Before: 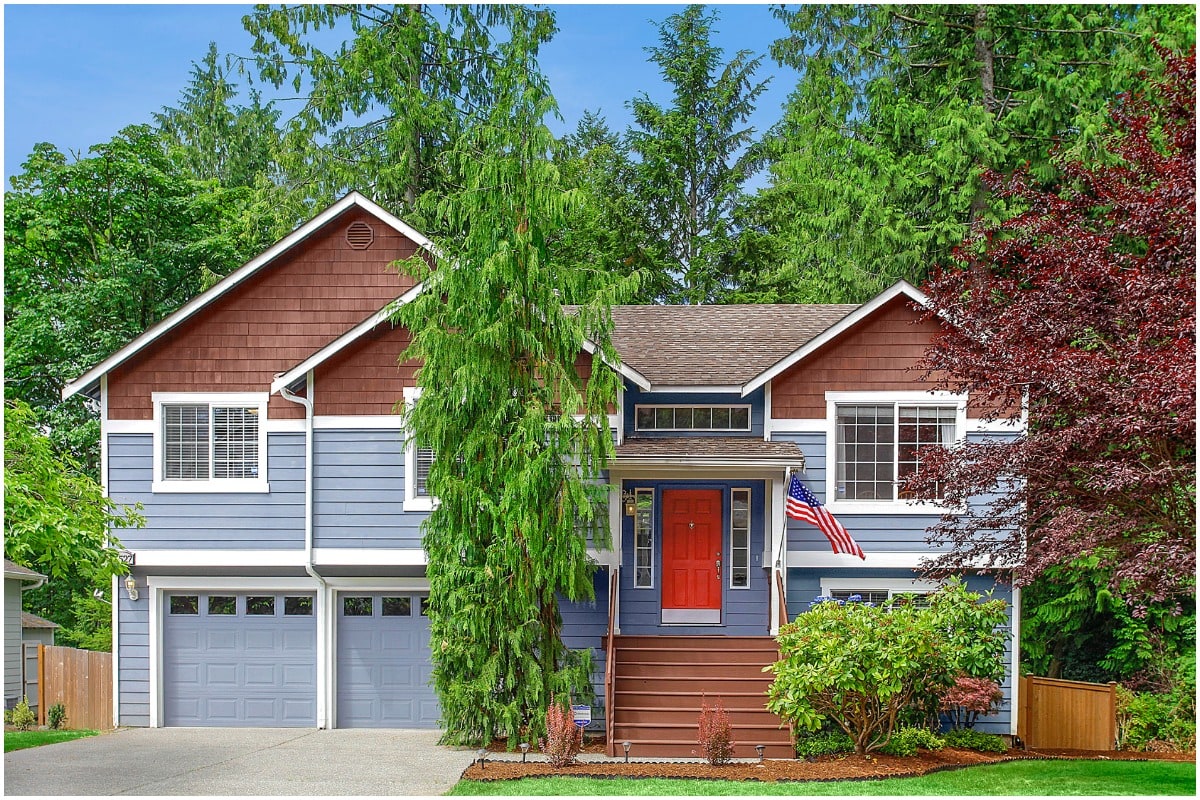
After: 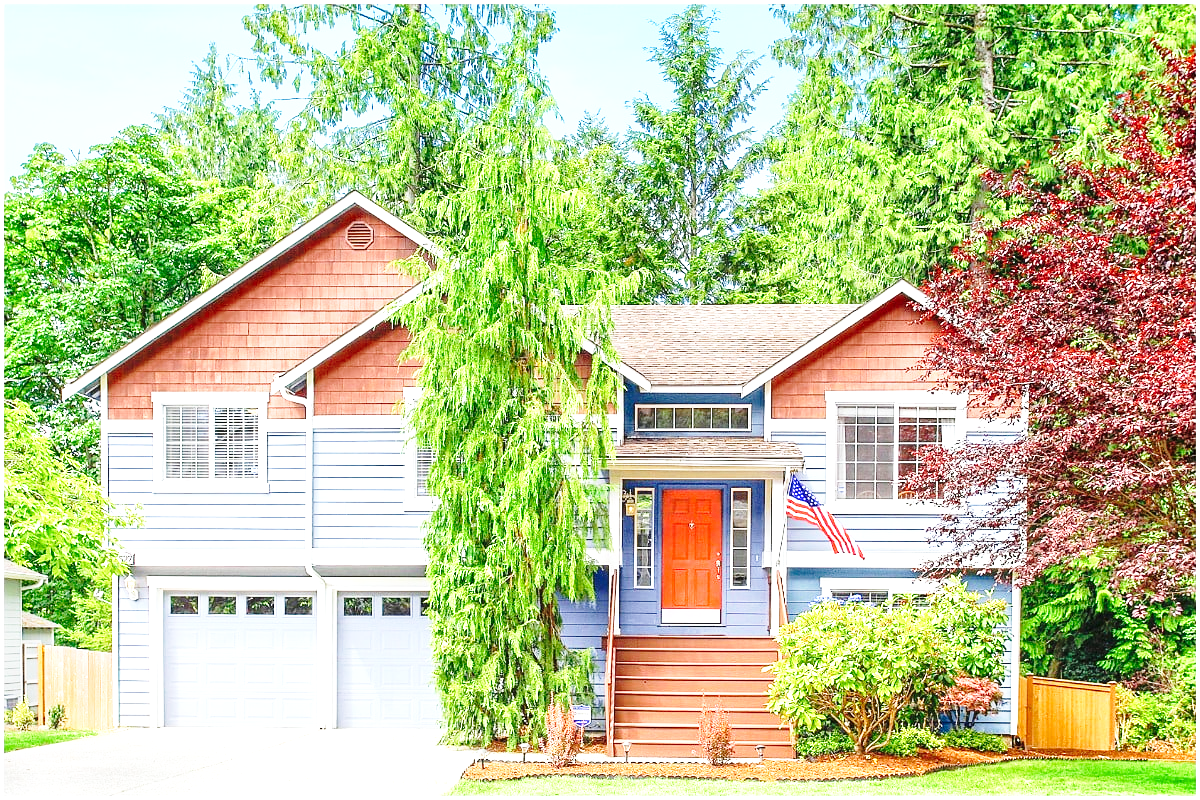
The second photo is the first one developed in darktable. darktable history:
base curve: curves: ch0 [(0, 0) (0.028, 0.03) (0.121, 0.232) (0.46, 0.748) (0.859, 0.968) (1, 1)], preserve colors none
exposure: black level correction 0, exposure 1.4 EV, compensate highlight preservation false
